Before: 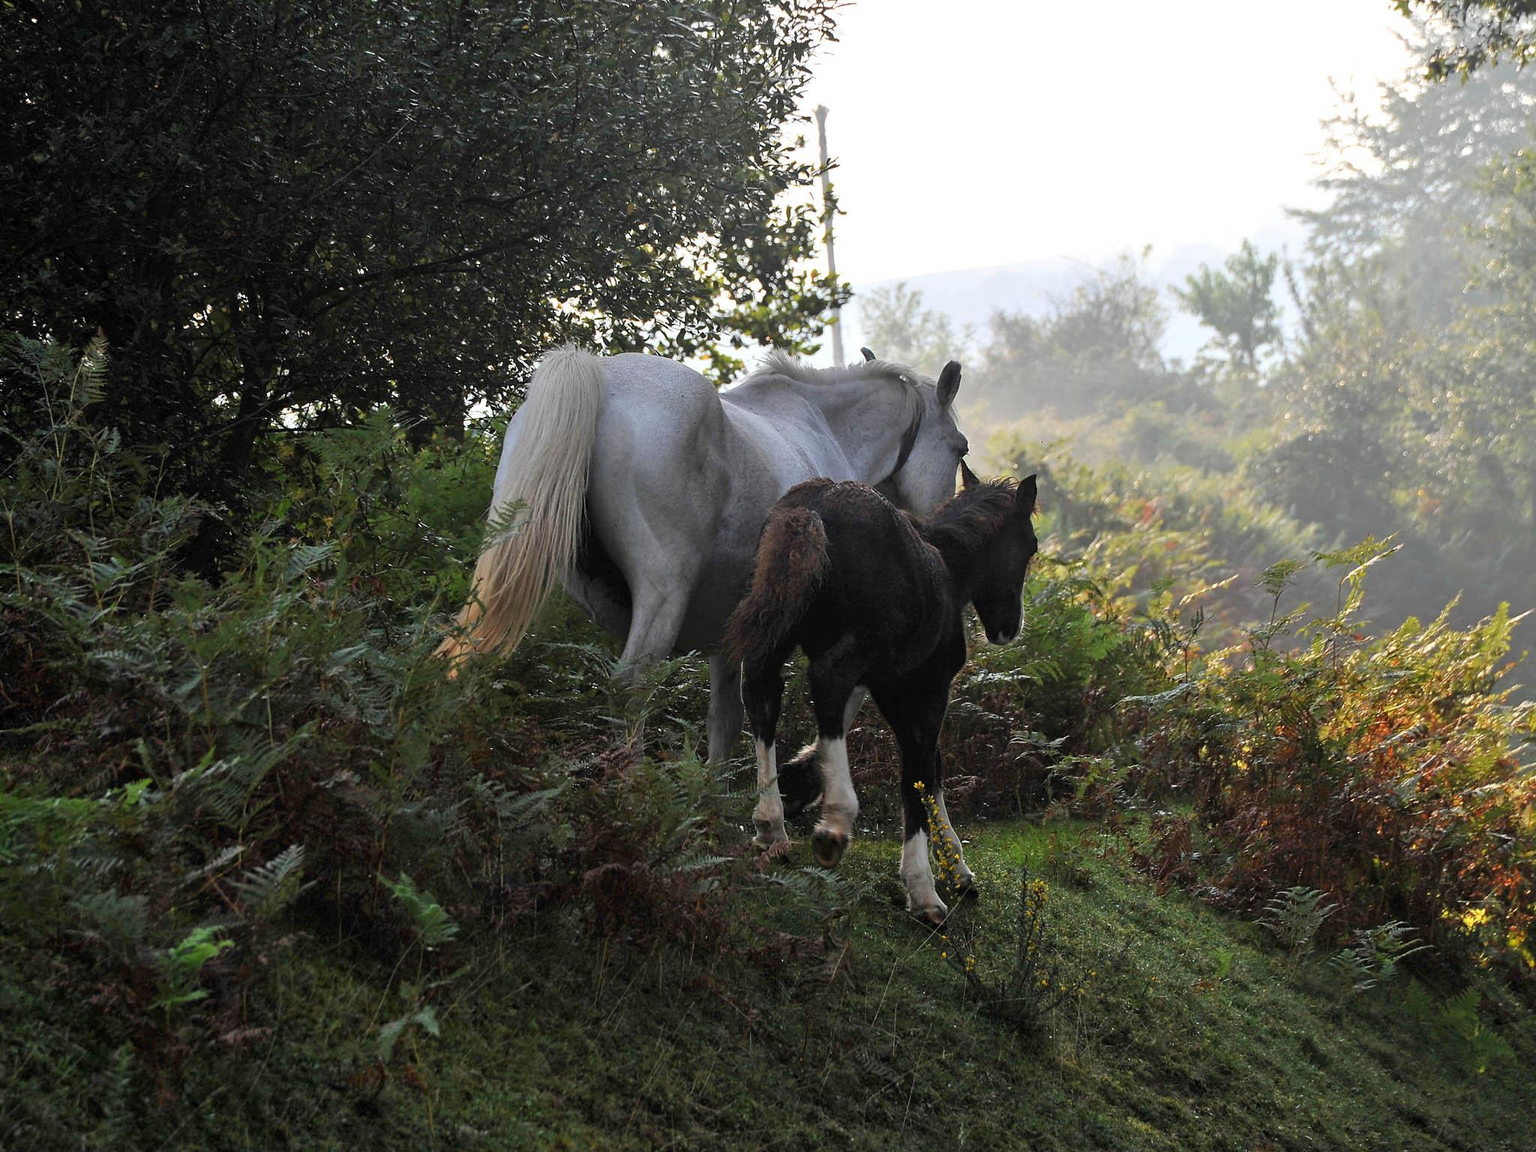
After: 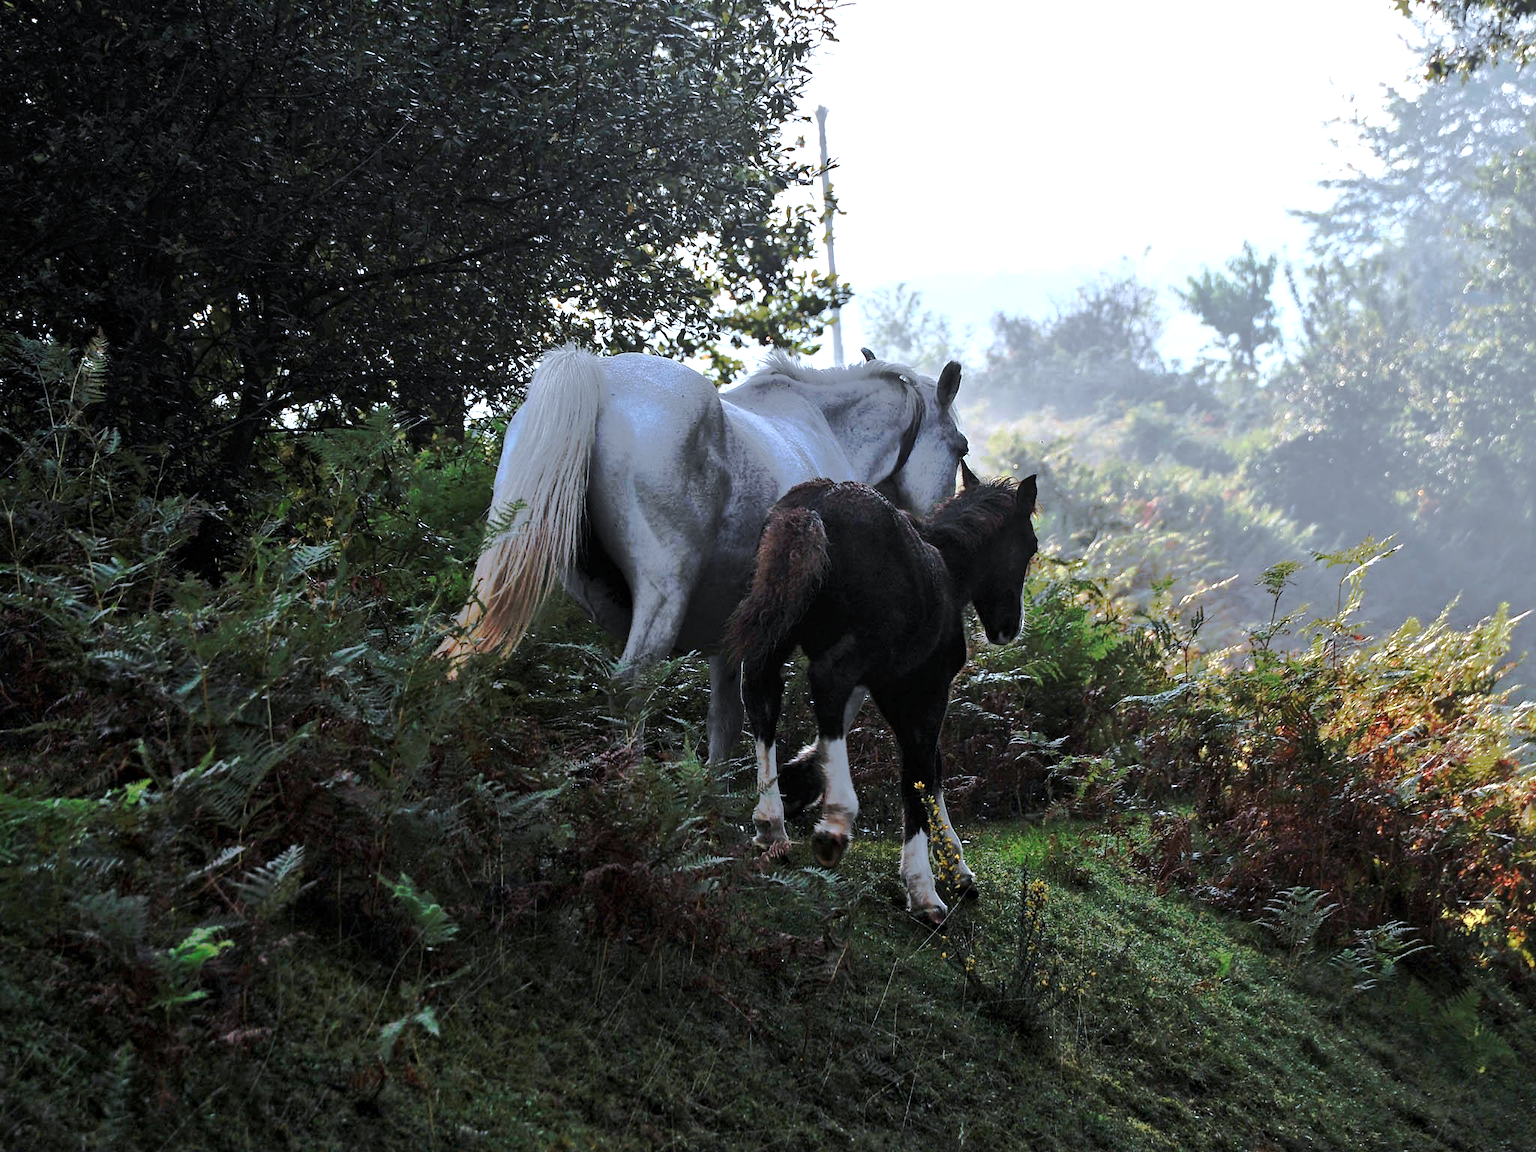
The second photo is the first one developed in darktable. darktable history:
color correction: highlights a* -2.24, highlights b* -18.1
local contrast: mode bilateral grid, contrast 20, coarseness 50, detail 120%, midtone range 0.2
tone curve: curves: ch0 [(0, 0) (0.003, 0.005) (0.011, 0.012) (0.025, 0.026) (0.044, 0.046) (0.069, 0.071) (0.1, 0.098) (0.136, 0.135) (0.177, 0.178) (0.224, 0.217) (0.277, 0.274) (0.335, 0.335) (0.399, 0.442) (0.468, 0.543) (0.543, 0.6) (0.623, 0.628) (0.709, 0.679) (0.801, 0.782) (0.898, 0.904) (1, 1)], preserve colors none
tone equalizer: -8 EV -0.417 EV, -7 EV -0.389 EV, -6 EV -0.333 EV, -5 EV -0.222 EV, -3 EV 0.222 EV, -2 EV 0.333 EV, -1 EV 0.389 EV, +0 EV 0.417 EV, edges refinement/feathering 500, mask exposure compensation -1.57 EV, preserve details no
